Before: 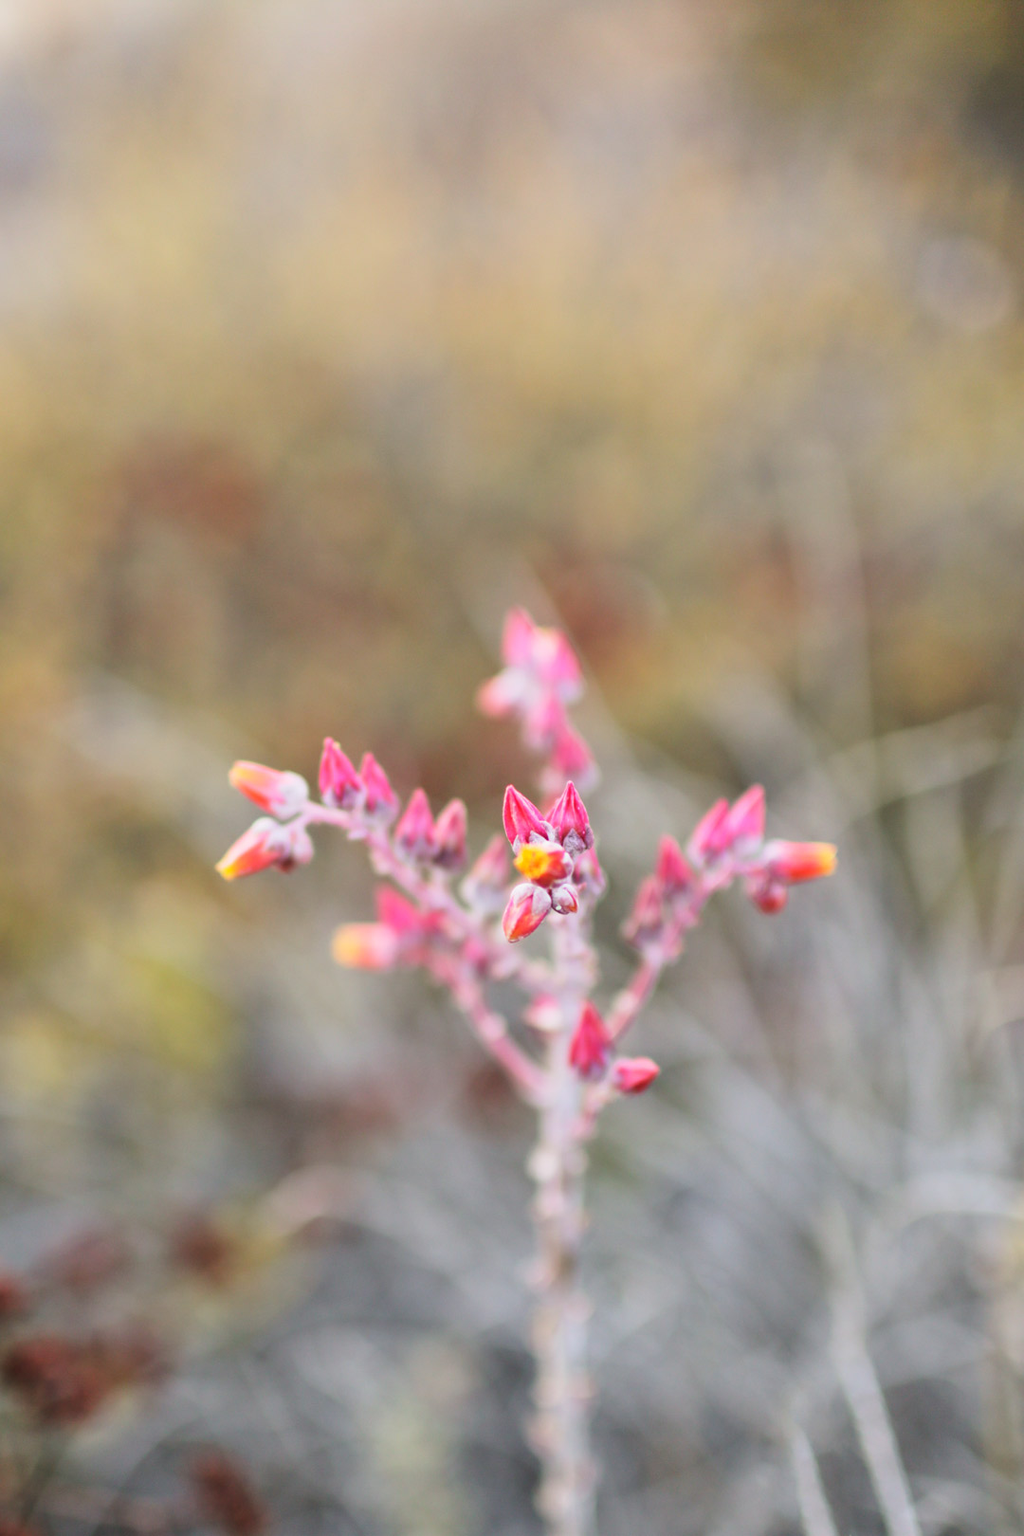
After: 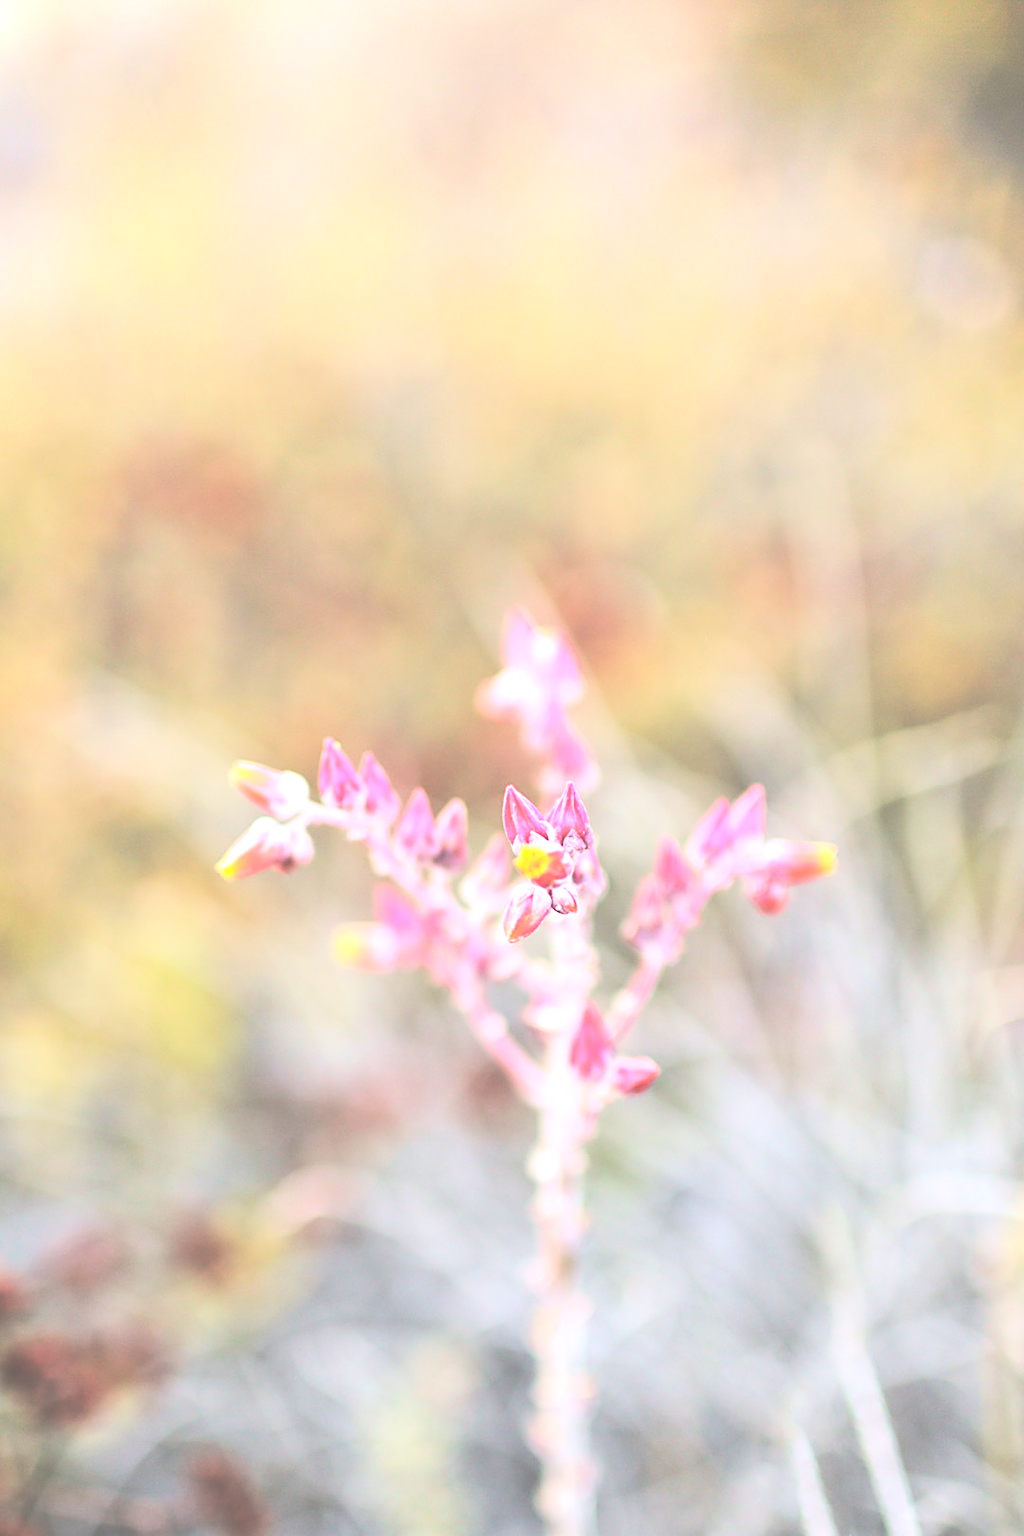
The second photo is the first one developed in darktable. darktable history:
contrast brightness saturation: contrast 0.2, brightness 0.16, saturation 0.22
sharpen: on, module defaults
exposure: black level correction -0.087, compensate highlight preservation false
velvia: on, module defaults
tone equalizer: -8 EV -0.75 EV, -7 EV -0.7 EV, -6 EV -0.6 EV, -5 EV -0.4 EV, -3 EV 0.4 EV, -2 EV 0.6 EV, -1 EV 0.7 EV, +0 EV 0.75 EV, edges refinement/feathering 500, mask exposure compensation -1.57 EV, preserve details no
